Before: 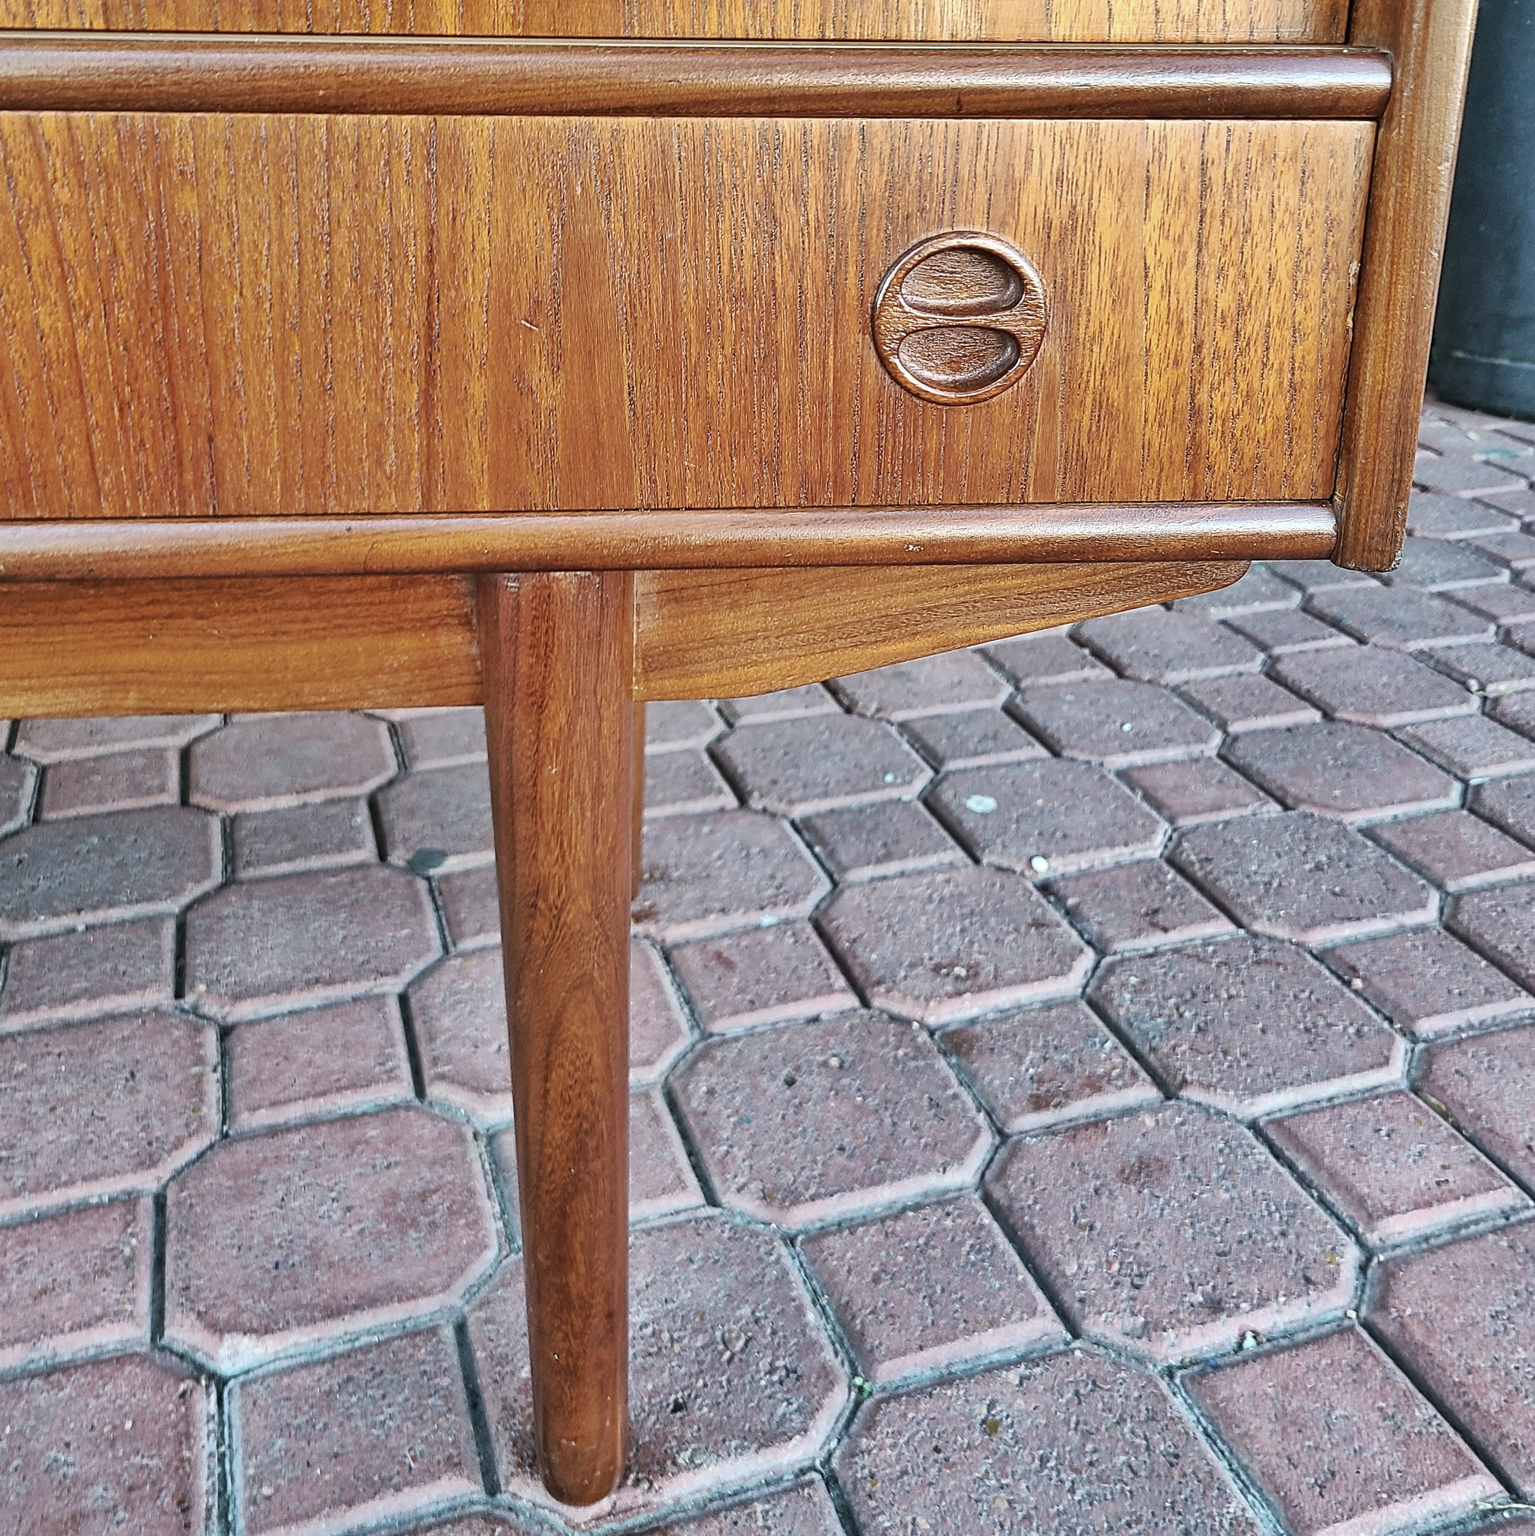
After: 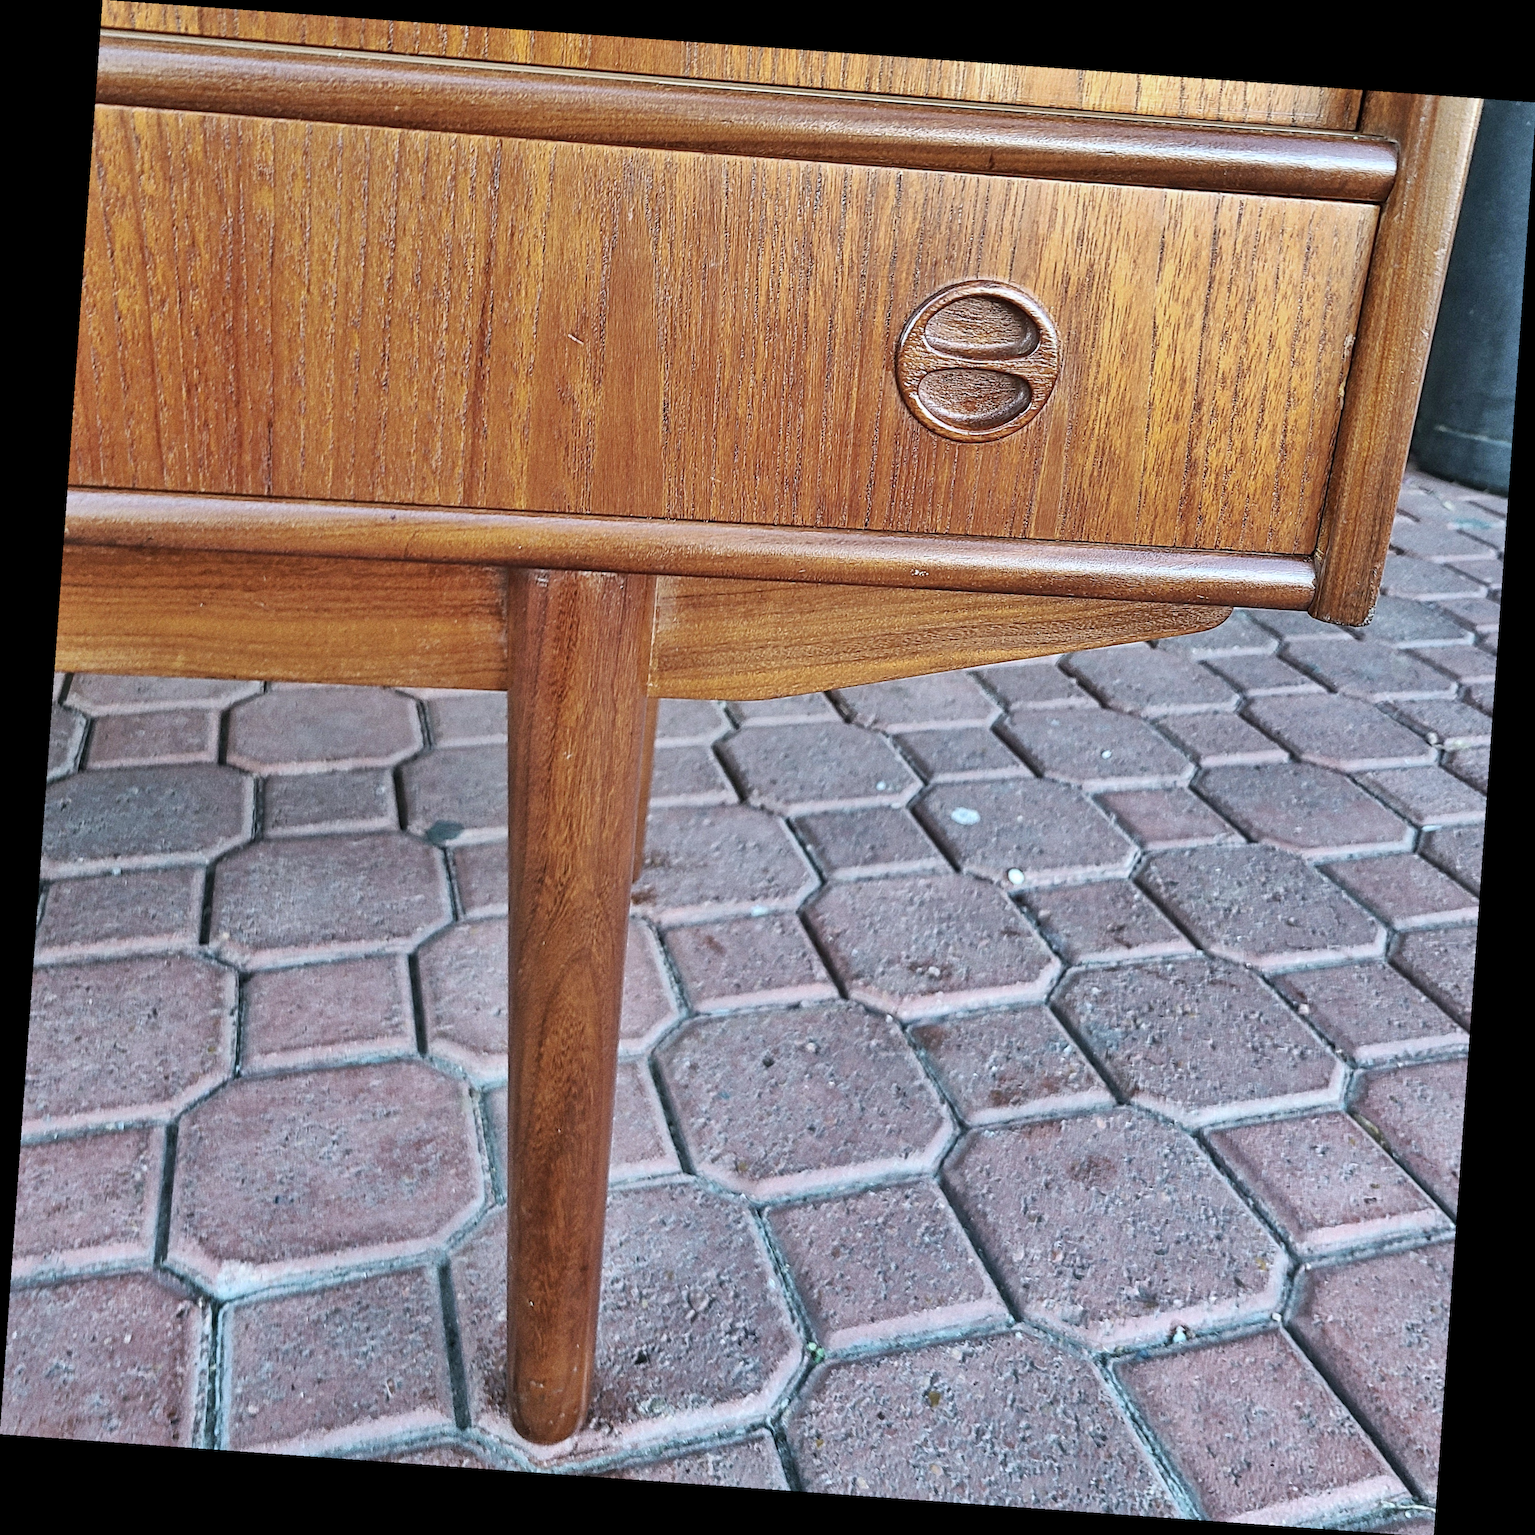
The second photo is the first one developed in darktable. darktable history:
white balance: red 0.983, blue 1.036
grain: coarseness 0.47 ISO
shadows and highlights: shadows 30.86, highlights 0, soften with gaussian
rotate and perspective: rotation 4.1°, automatic cropping off
